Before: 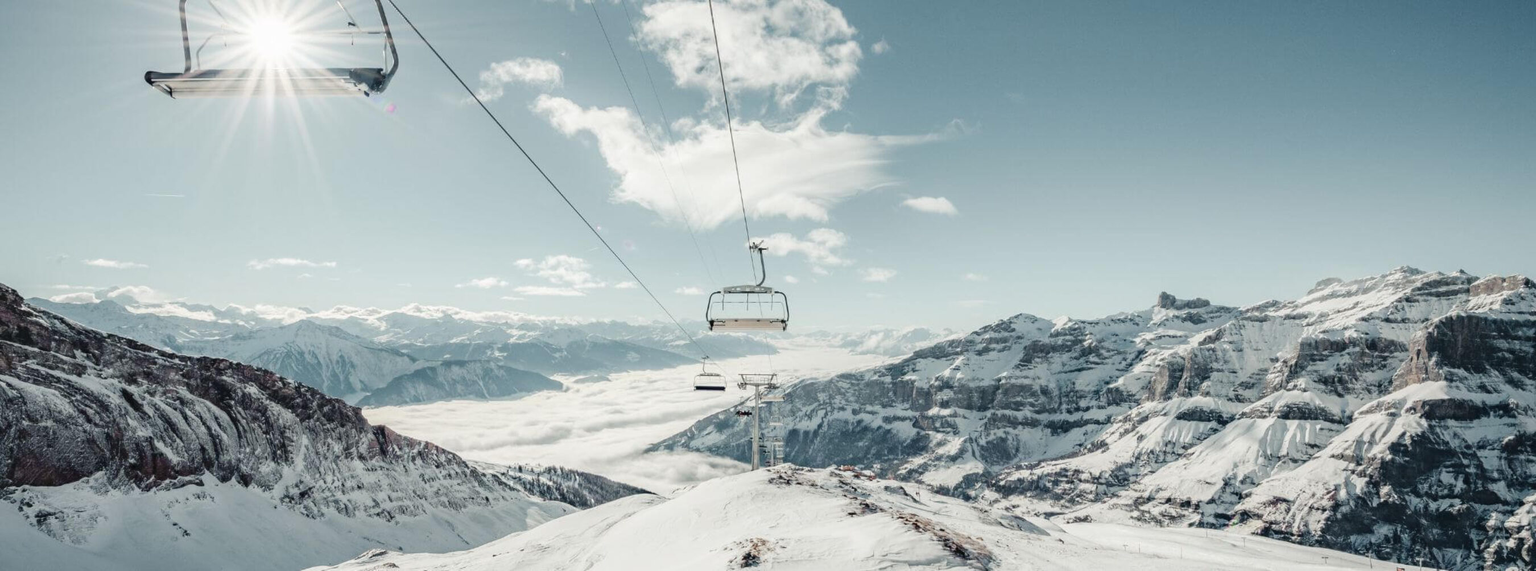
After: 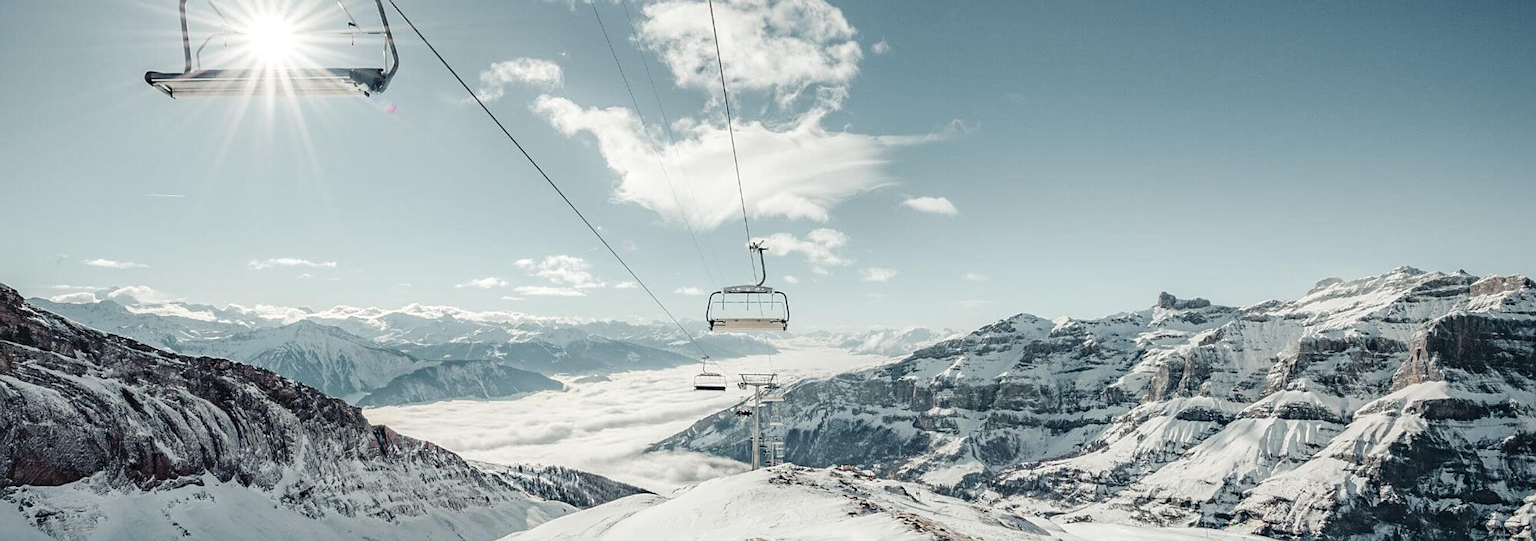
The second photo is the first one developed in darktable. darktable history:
crop and rotate: top 0%, bottom 5.097%
local contrast: highlights 100%, shadows 100%, detail 120%, midtone range 0.2
sharpen: on, module defaults
